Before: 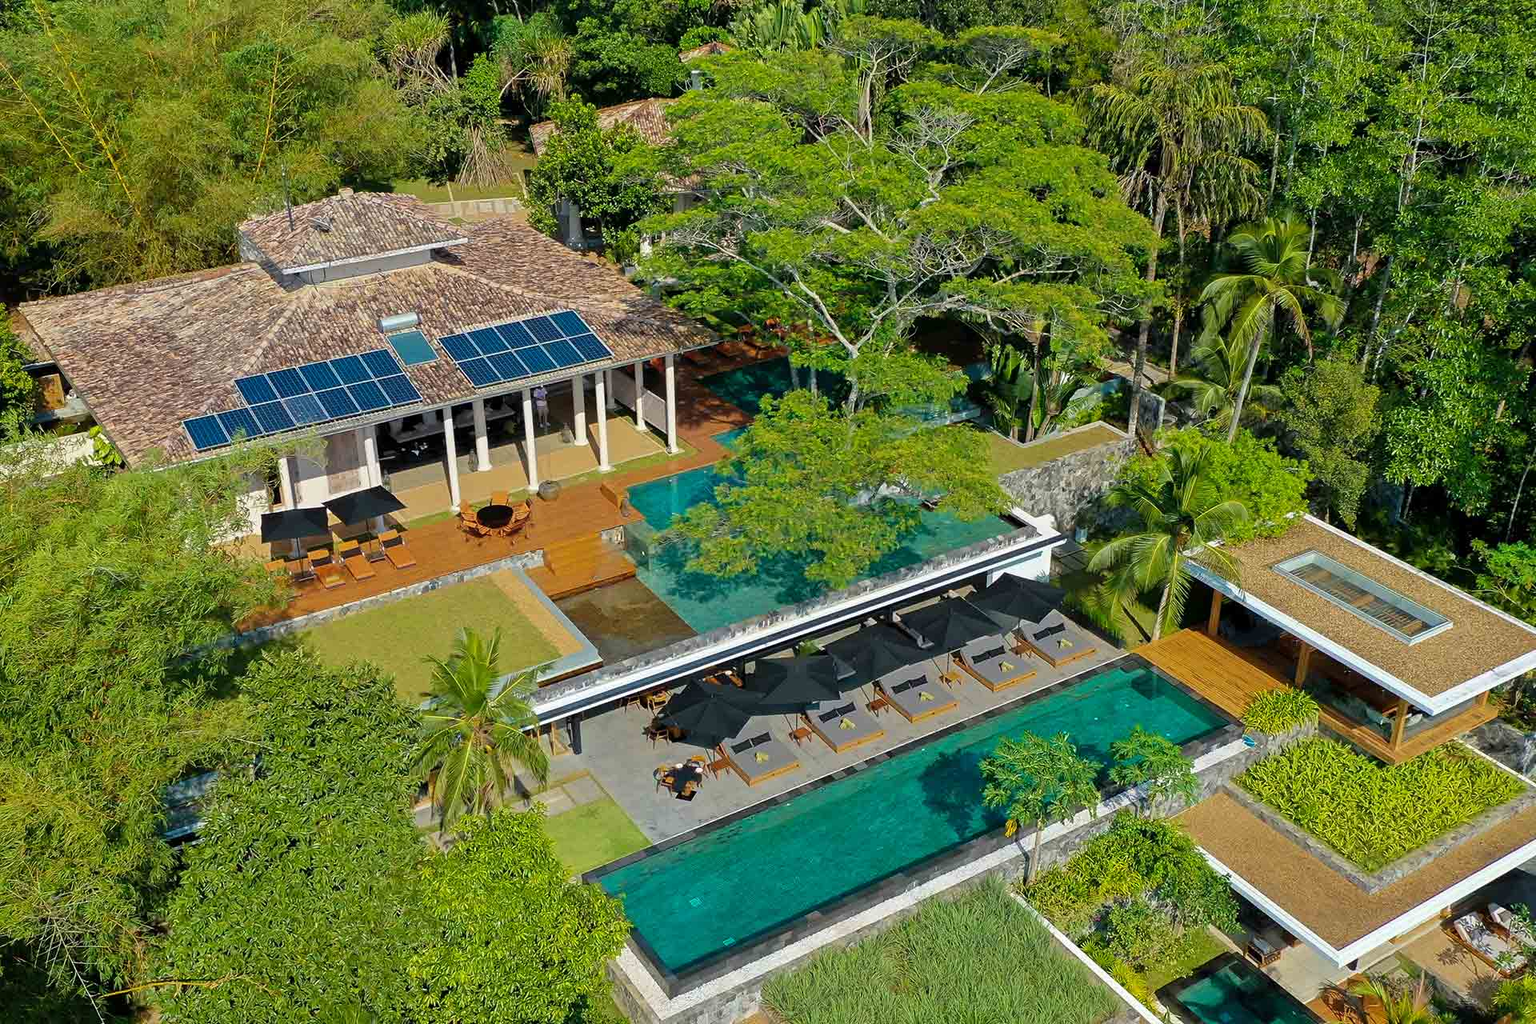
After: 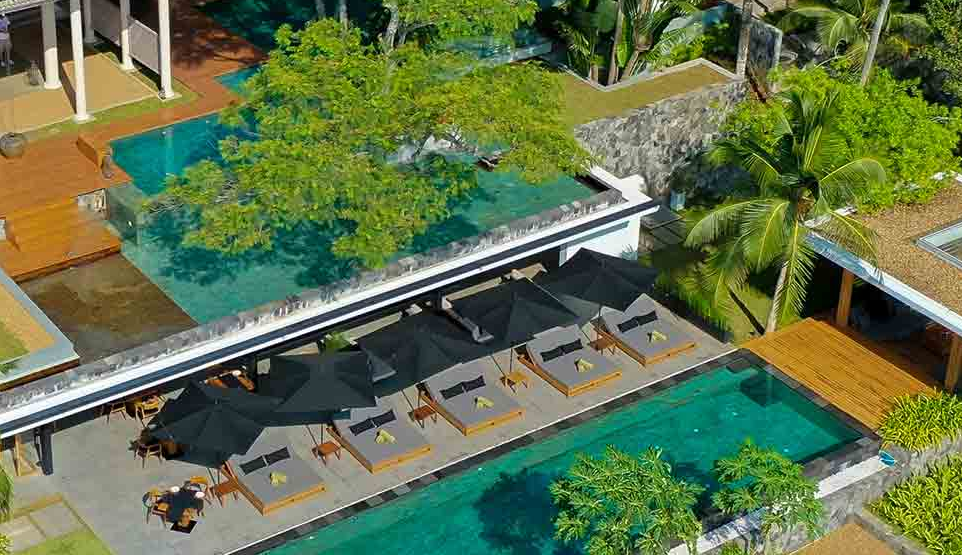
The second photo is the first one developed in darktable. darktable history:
crop: left 35.152%, top 36.594%, right 14.702%, bottom 20.014%
